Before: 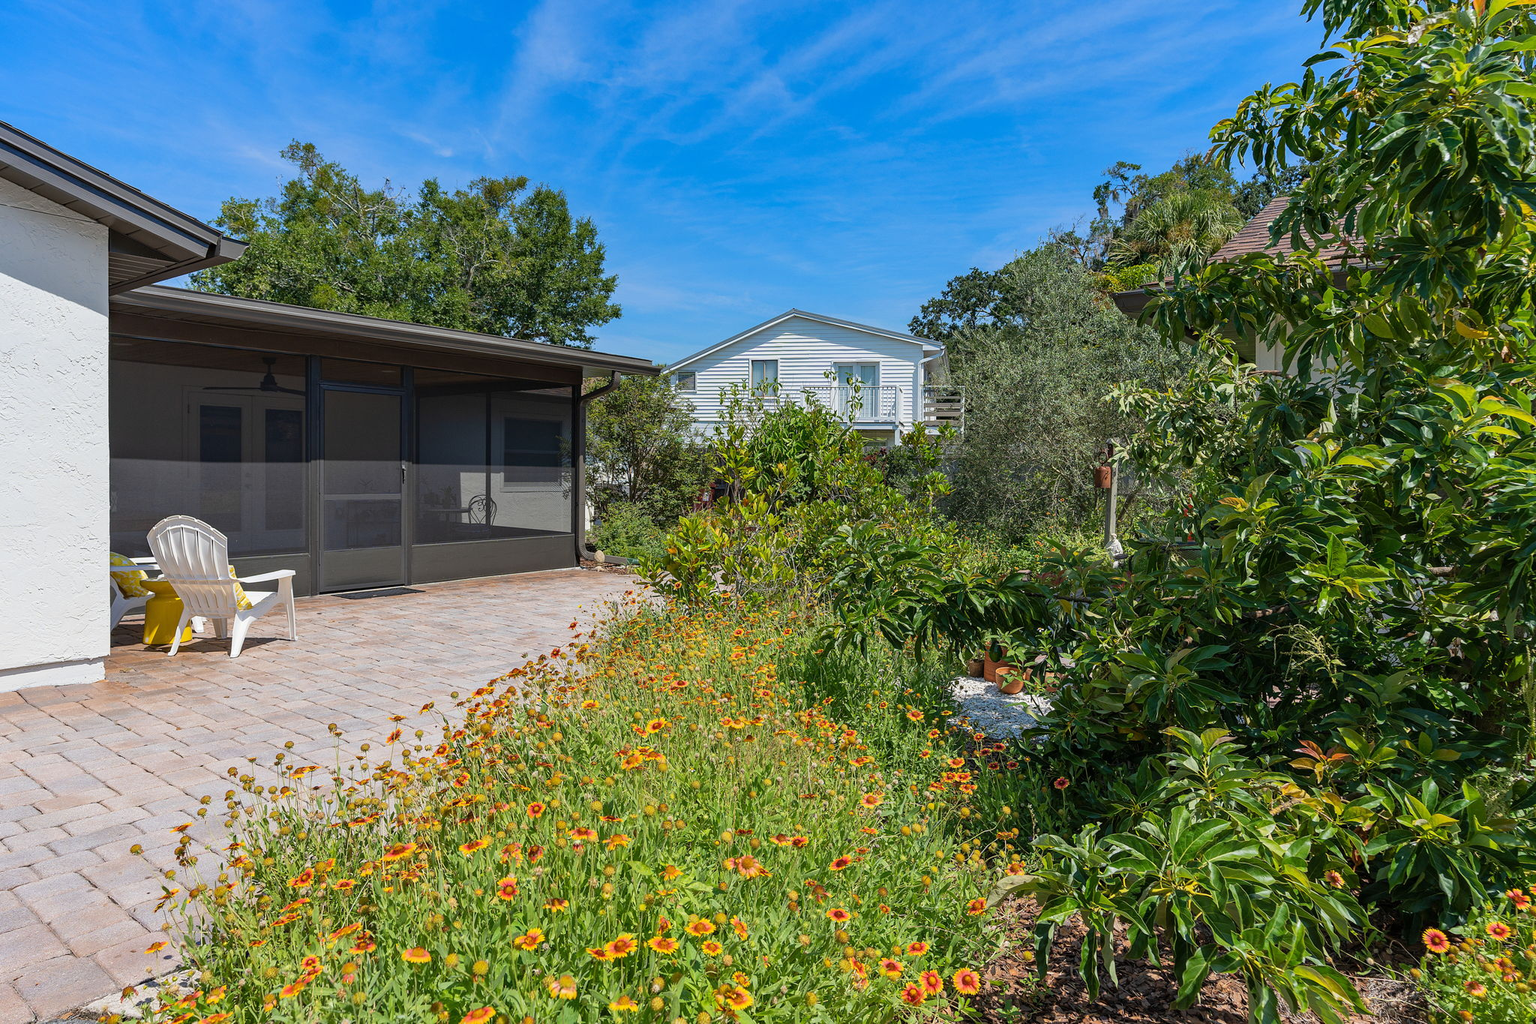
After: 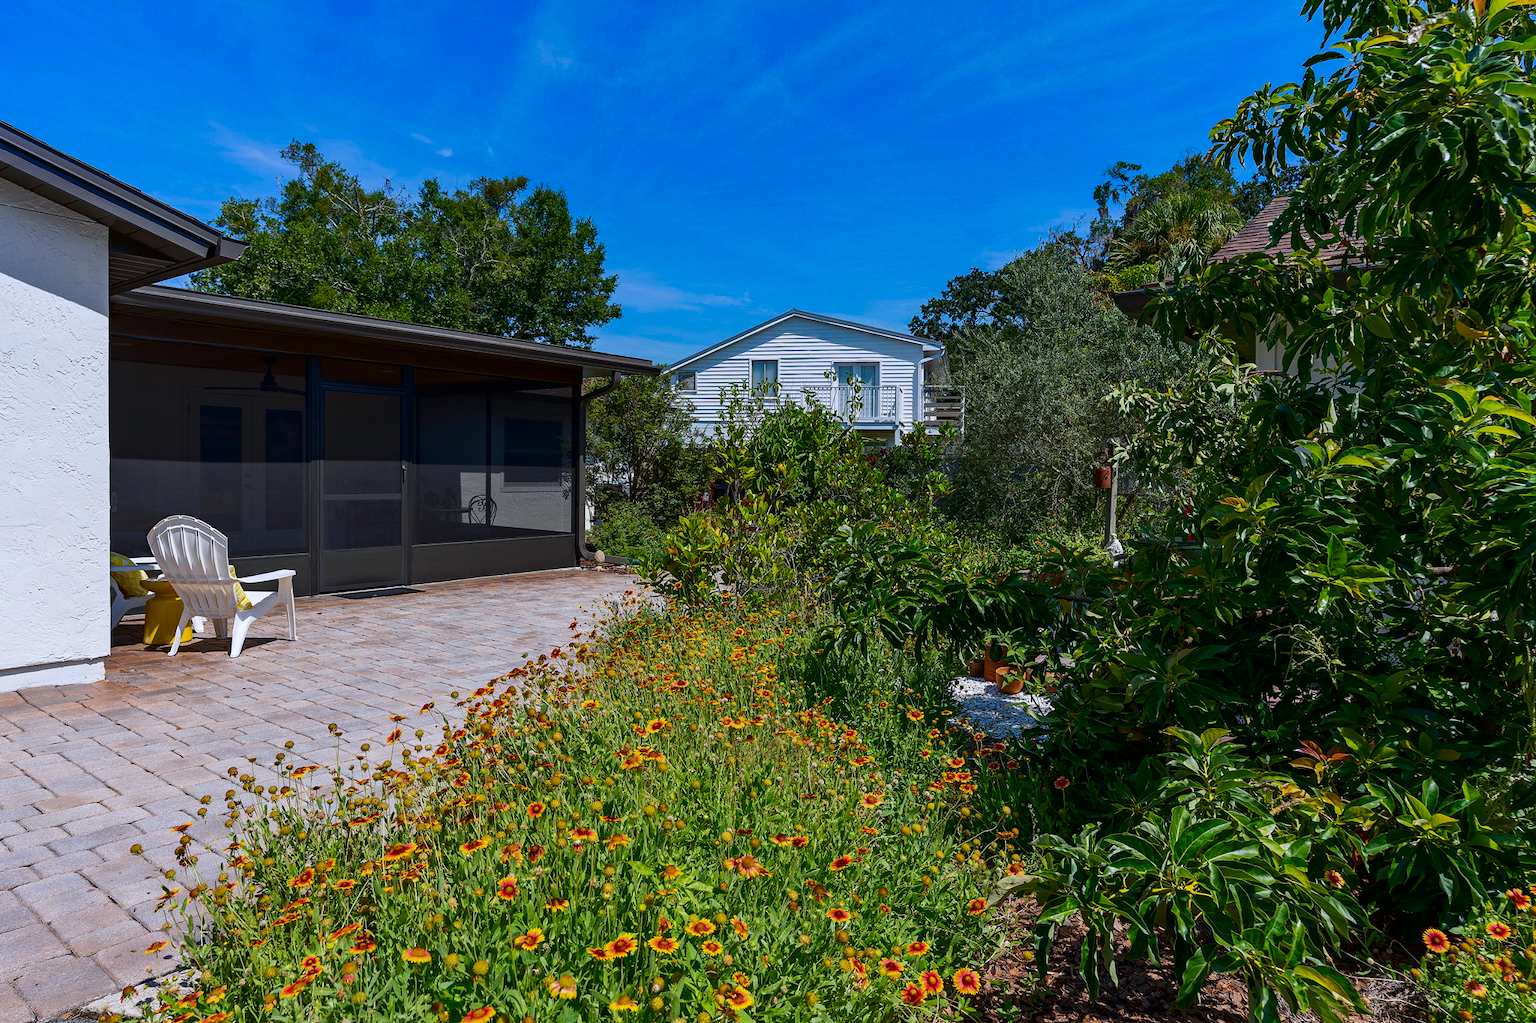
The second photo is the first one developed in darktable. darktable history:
color calibration: gray › normalize channels true, illuminant as shot in camera, x 0.358, y 0.373, temperature 4628.91 K, gamut compression 0.028
contrast brightness saturation: contrast 0.1, brightness -0.256, saturation 0.139
